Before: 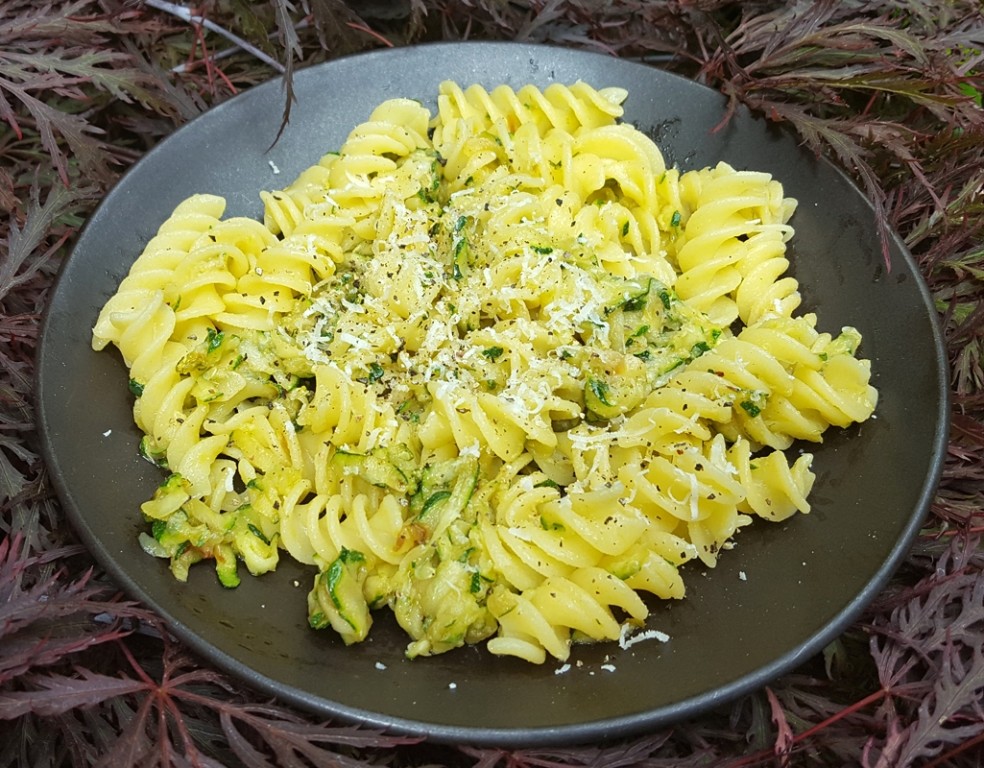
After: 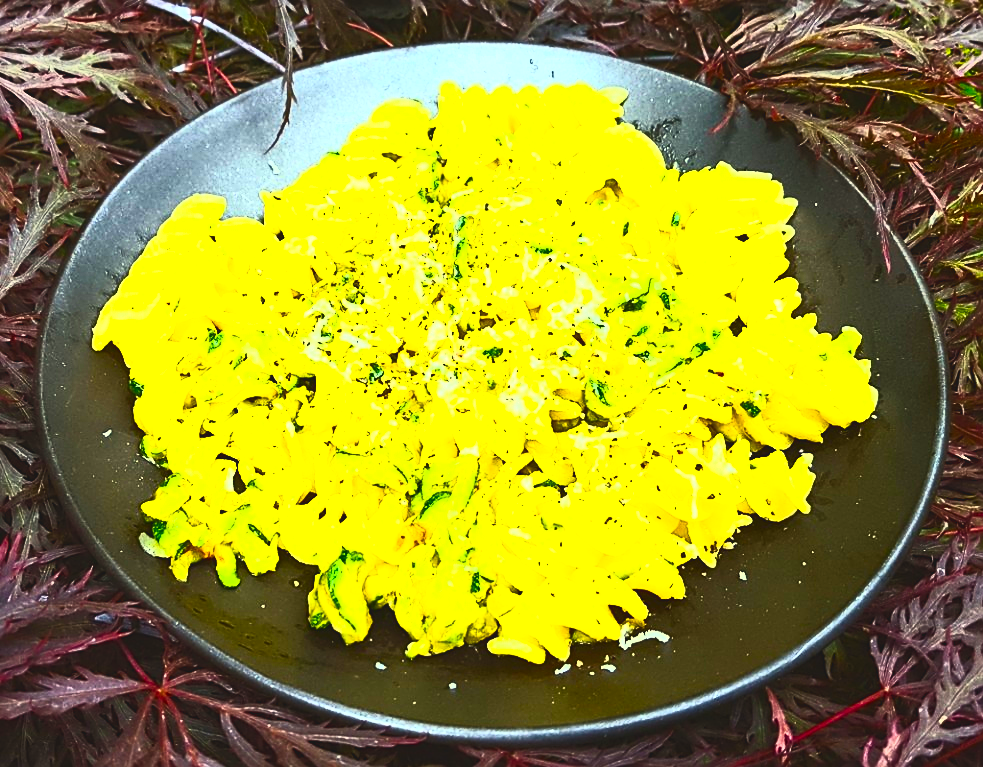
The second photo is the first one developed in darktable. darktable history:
contrast brightness saturation: contrast 0.847, brightness 0.585, saturation 0.574
sharpen: on, module defaults
color balance rgb: highlights gain › luminance 6.258%, highlights gain › chroma 2.499%, highlights gain › hue 89.6°, global offset › luminance 0.741%, perceptual saturation grading › global saturation 42.588%, perceptual brilliance grading › global brilliance 1.568%, perceptual brilliance grading › highlights 7.878%, perceptual brilliance grading › shadows -4.098%
